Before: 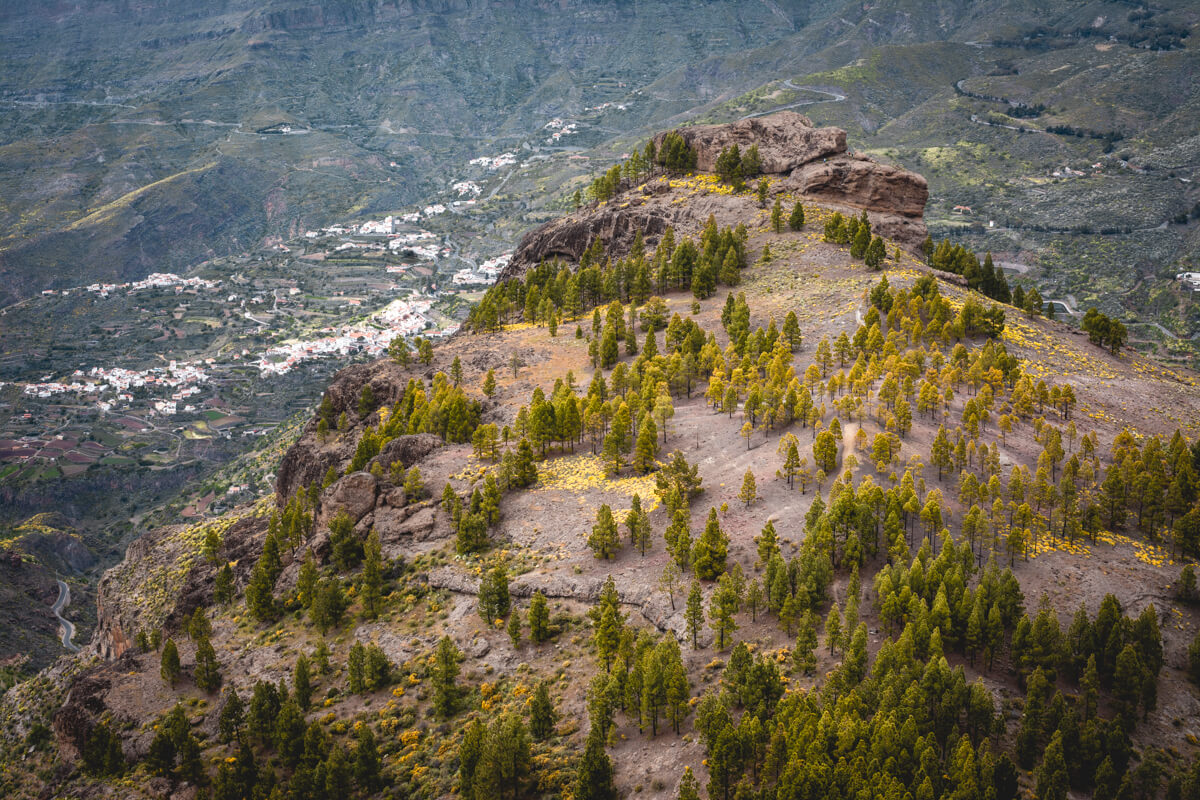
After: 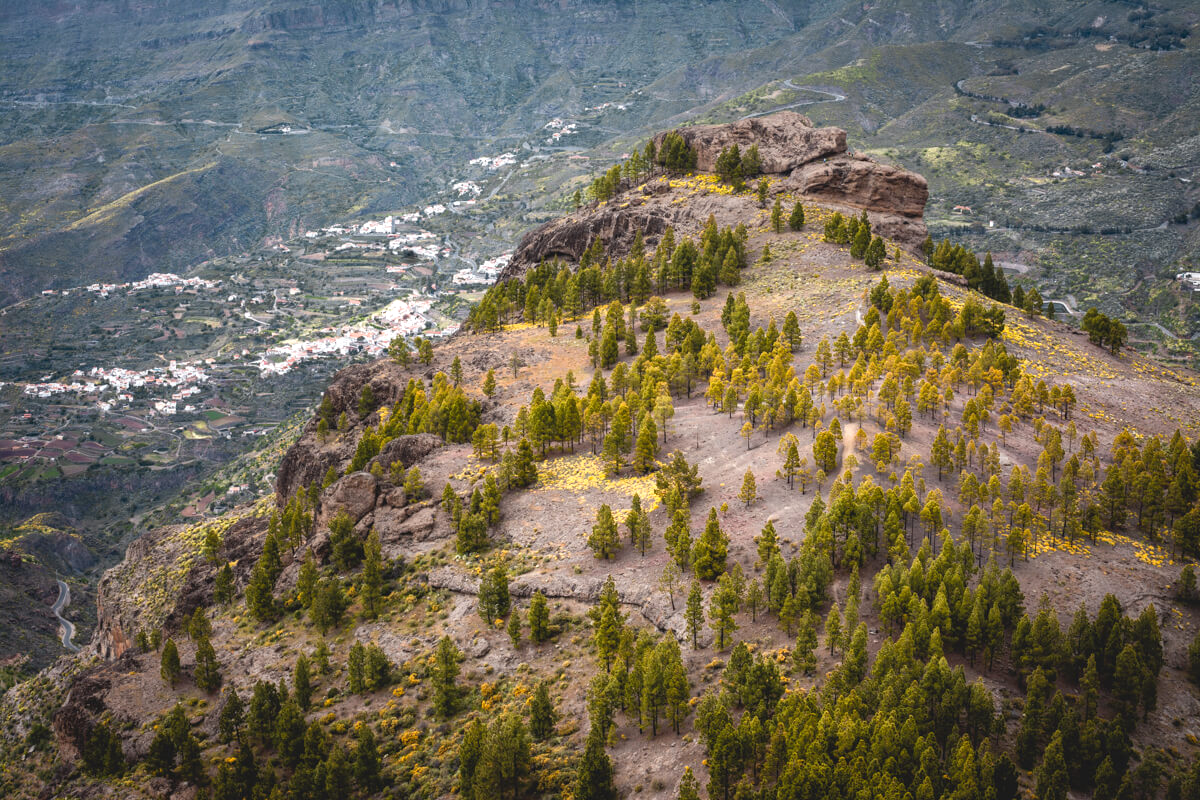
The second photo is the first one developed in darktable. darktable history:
exposure: exposure 0.172 EV, compensate highlight preservation false
